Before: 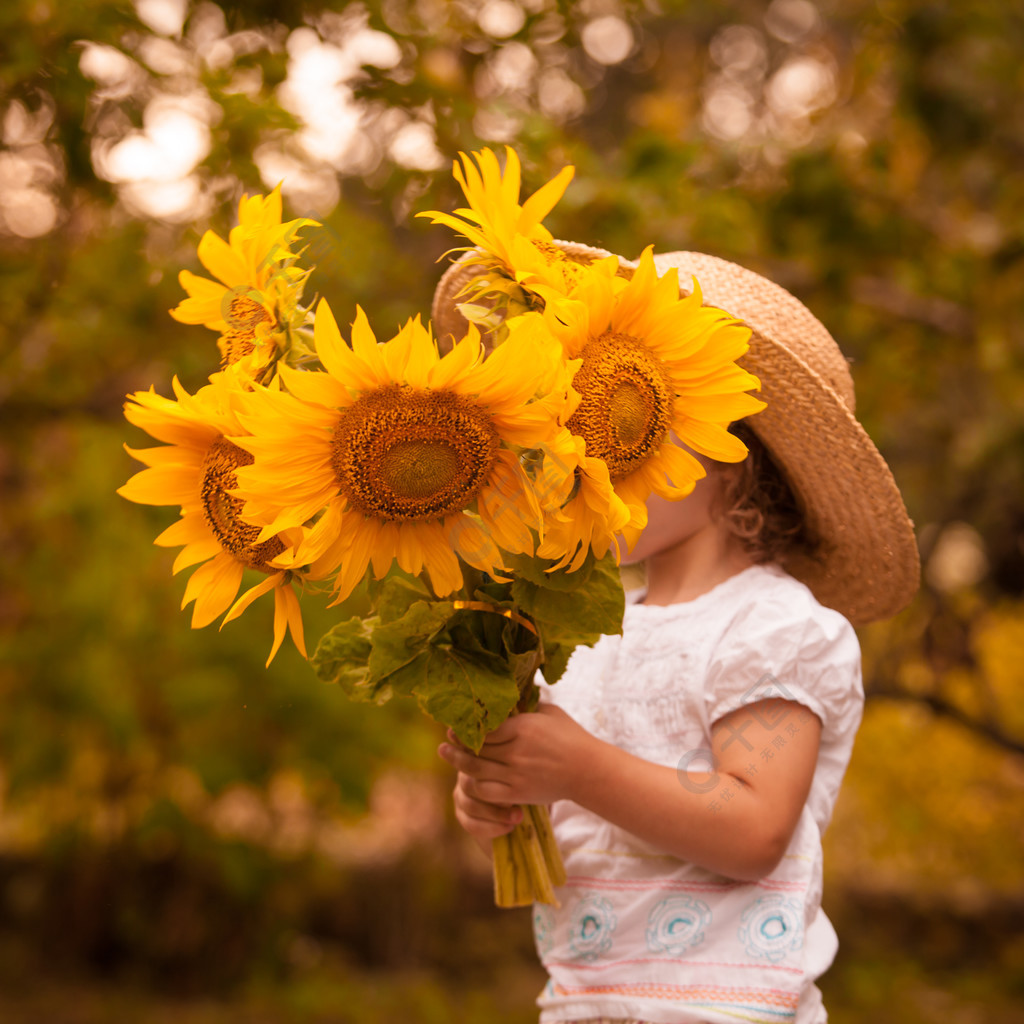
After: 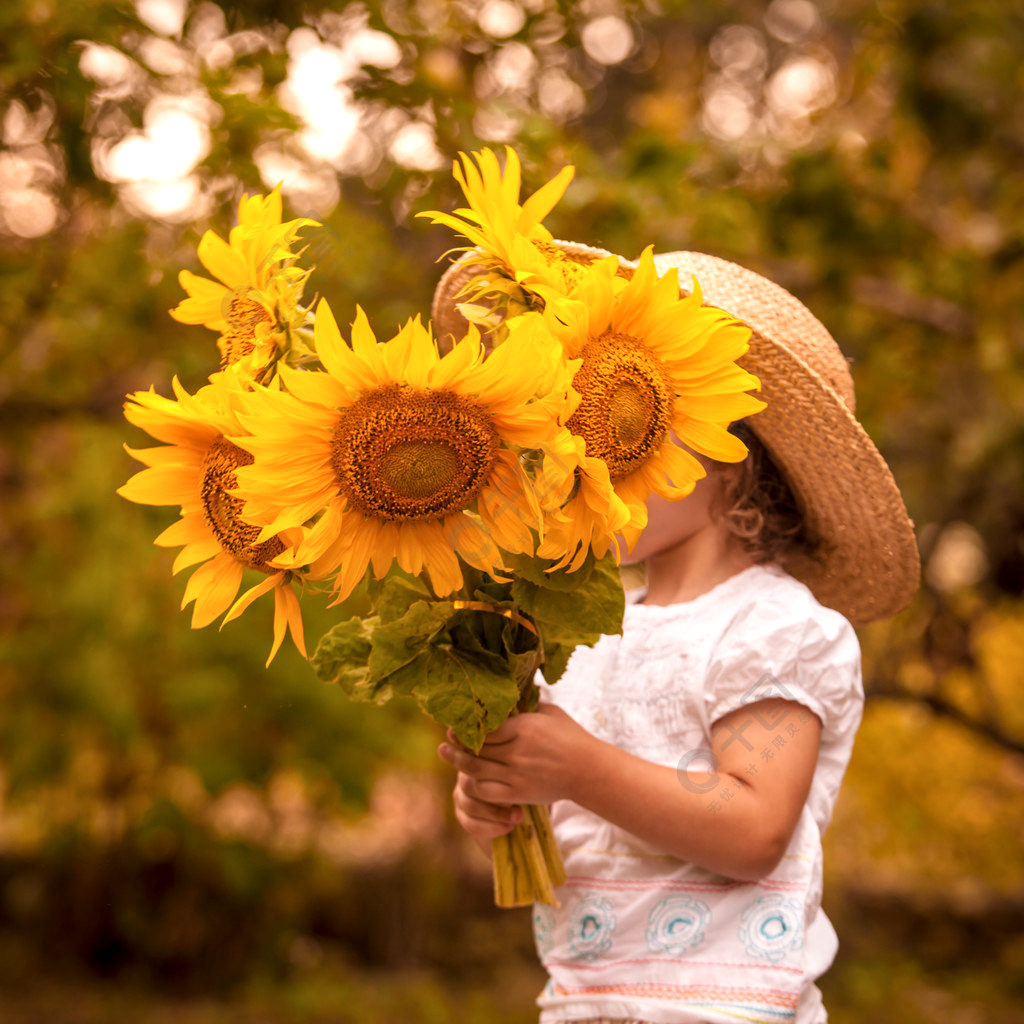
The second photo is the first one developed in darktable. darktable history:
exposure: exposure 0.2 EV, compensate highlight preservation false
local contrast: on, module defaults
